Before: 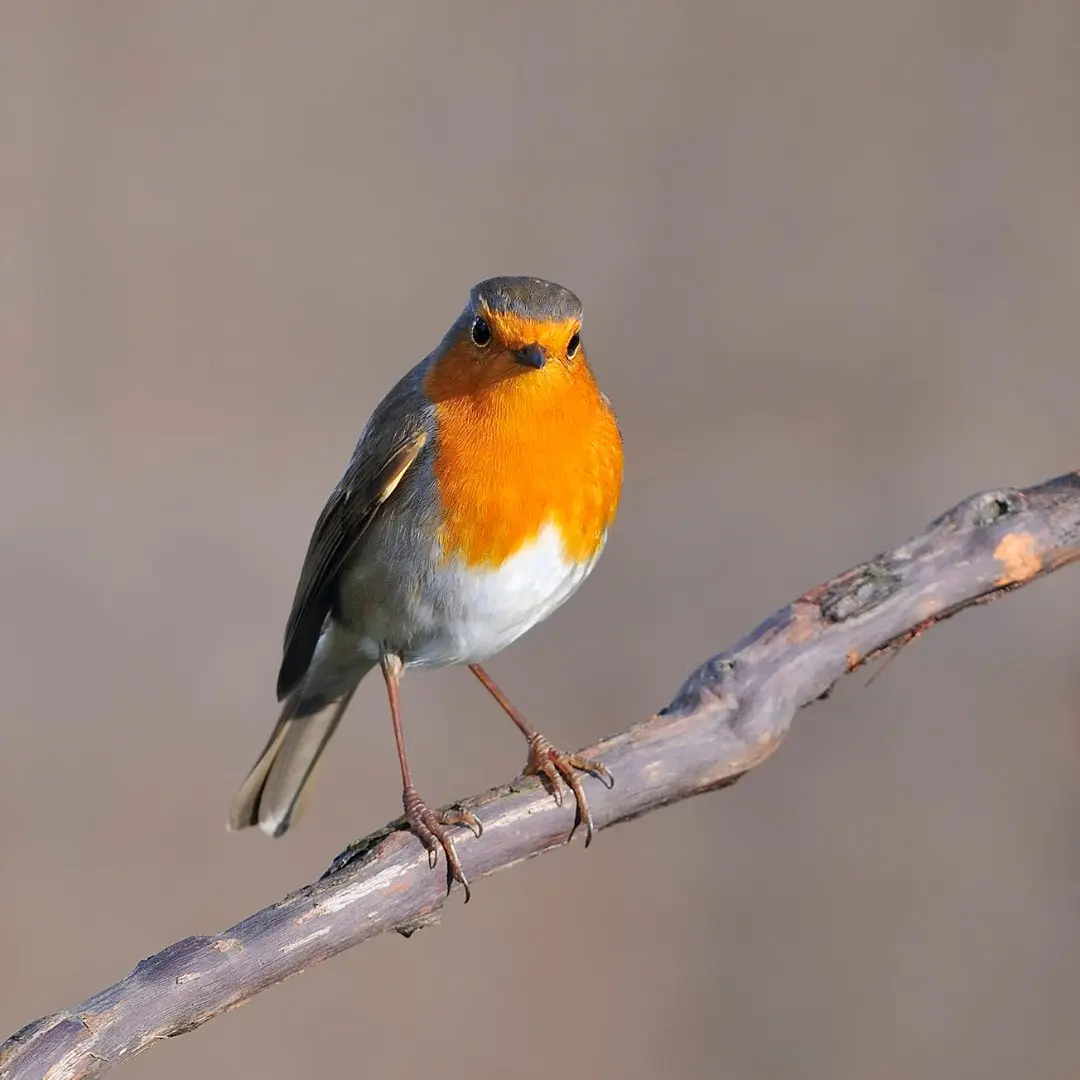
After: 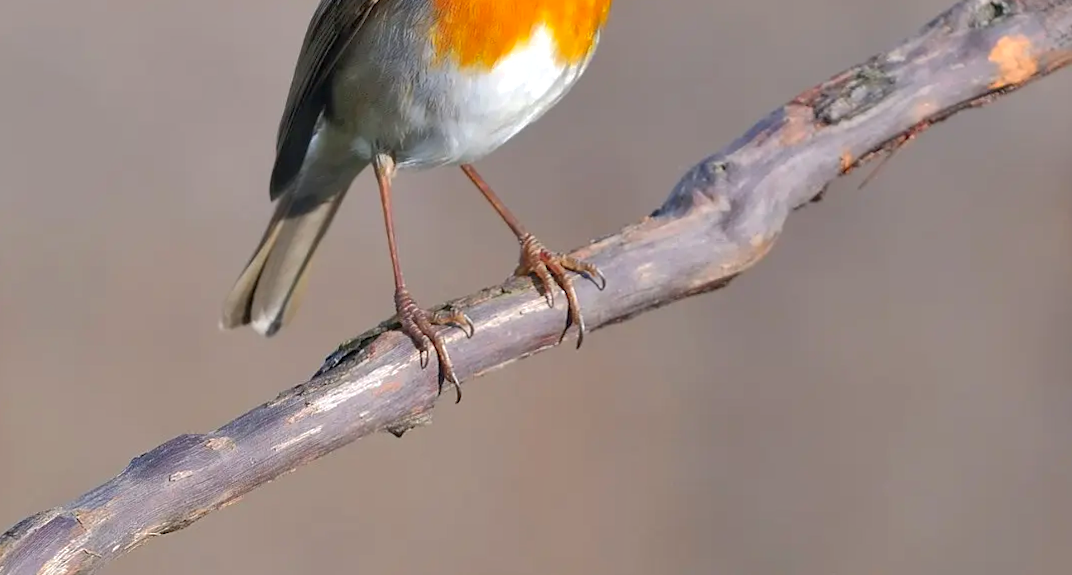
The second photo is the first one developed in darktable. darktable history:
rotate and perspective: rotation 0.192°, lens shift (horizontal) -0.015, crop left 0.005, crop right 0.996, crop top 0.006, crop bottom 0.99
shadows and highlights: on, module defaults
crop and rotate: top 46.237%
exposure: exposure 0.207 EV, compensate highlight preservation false
